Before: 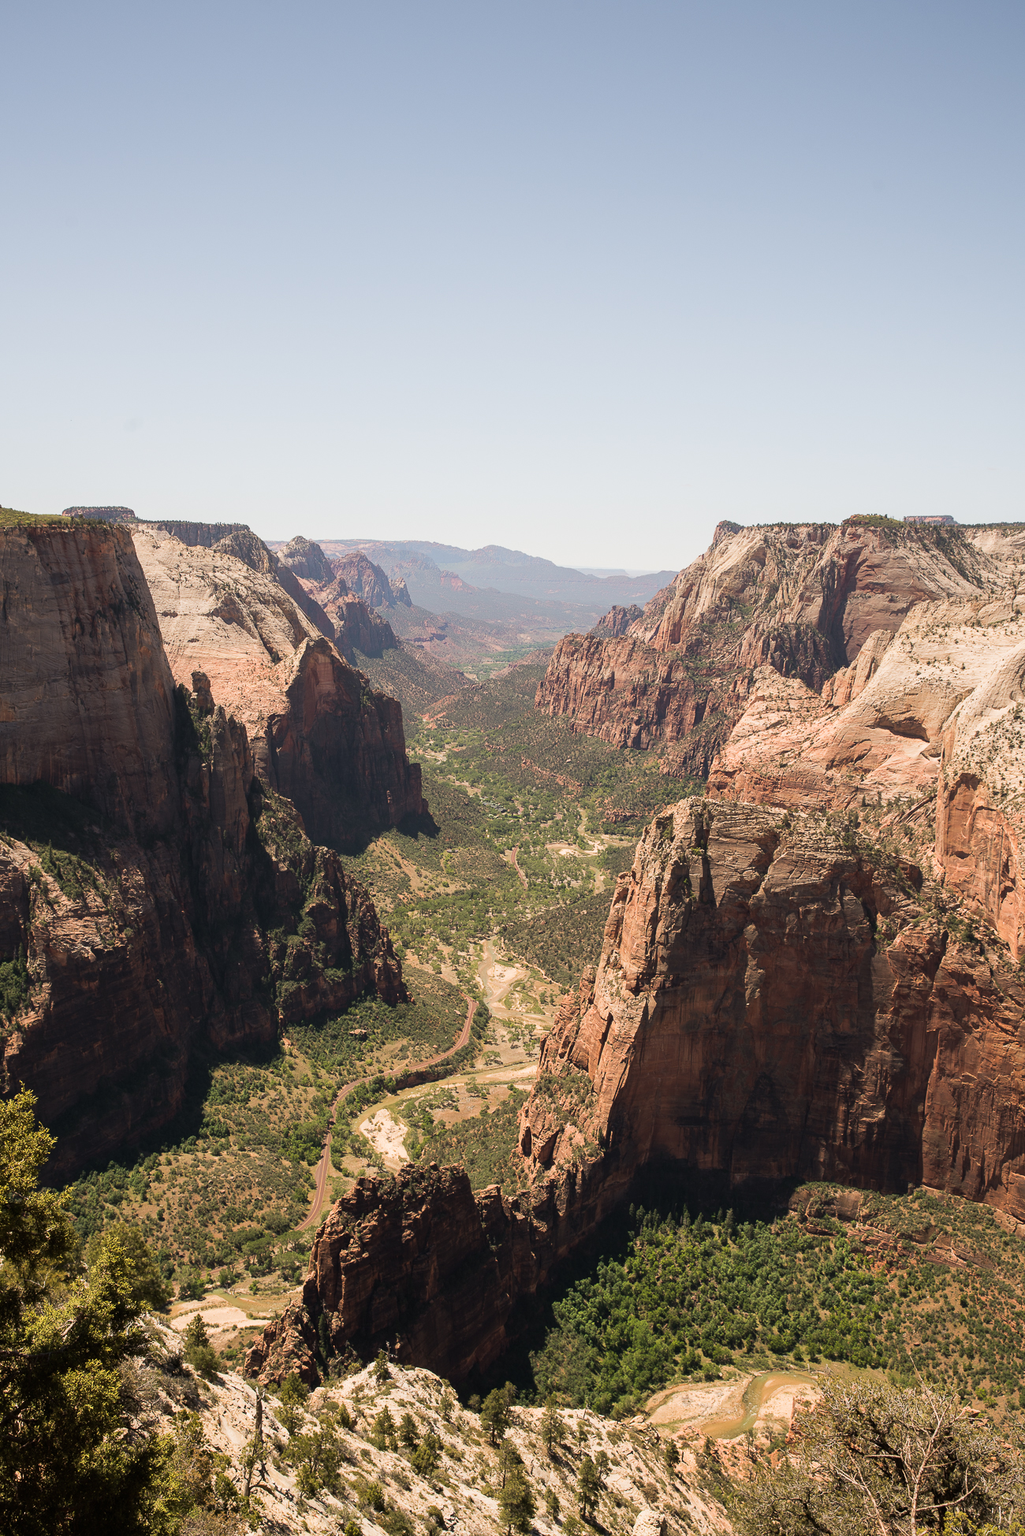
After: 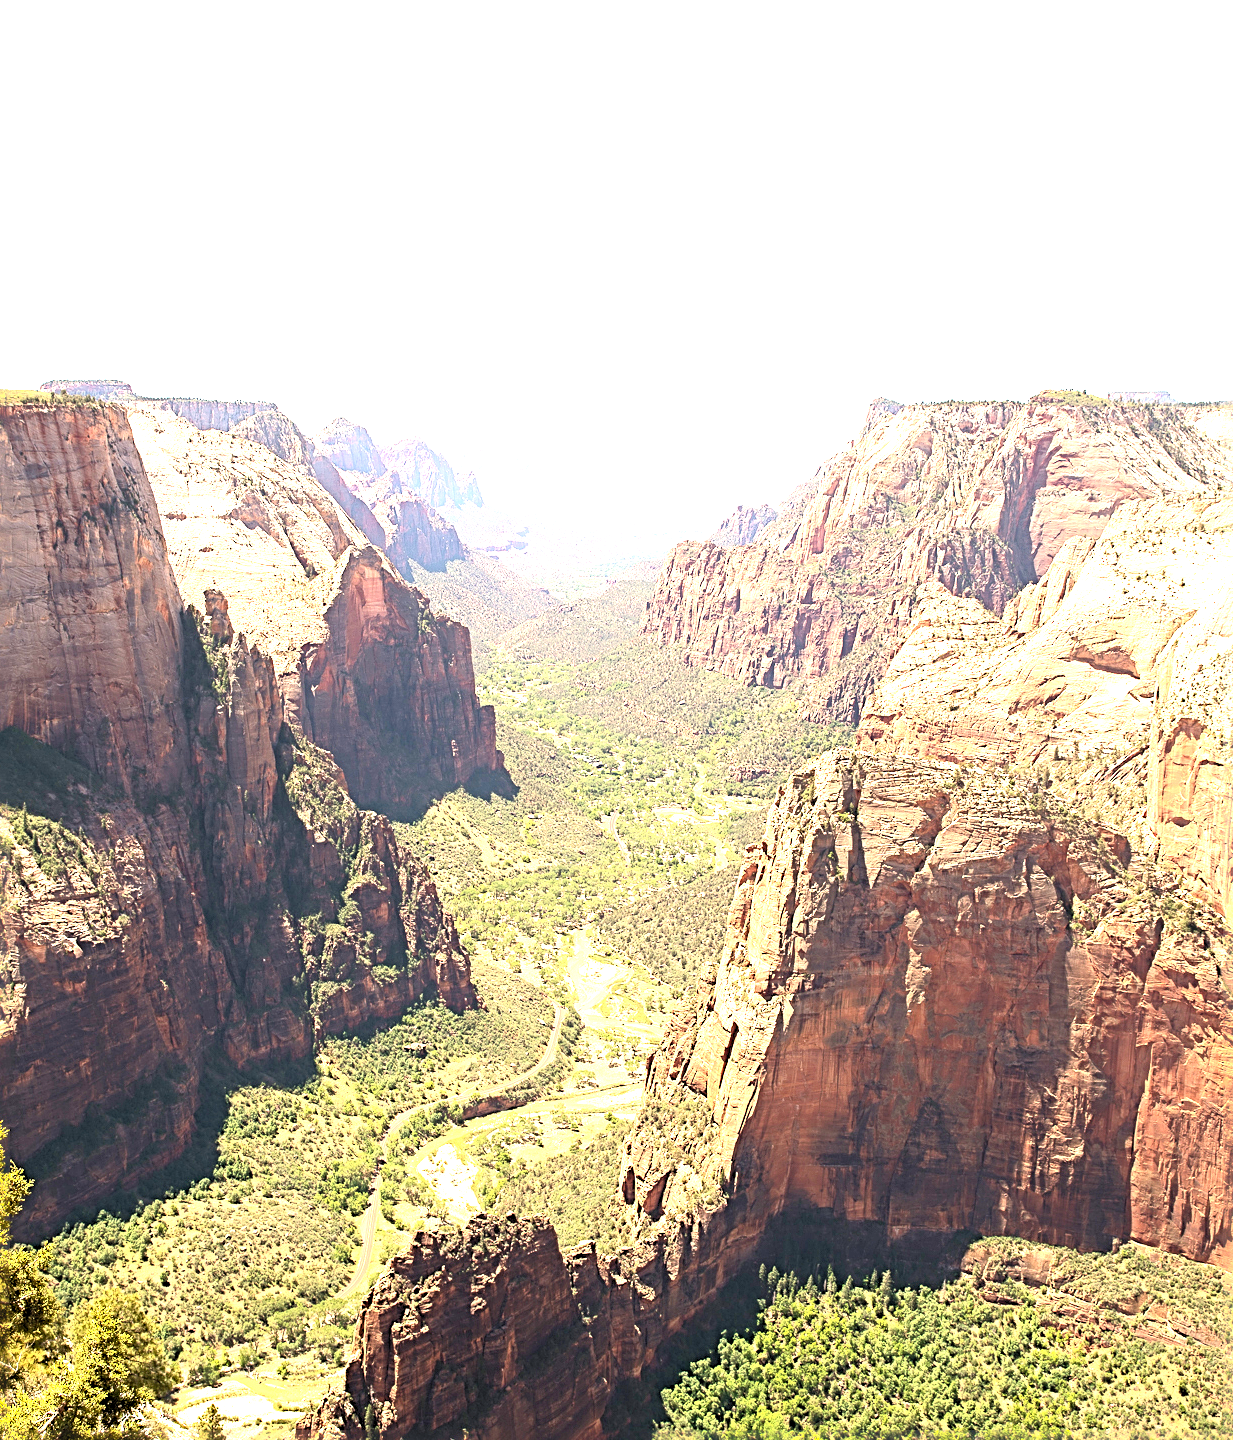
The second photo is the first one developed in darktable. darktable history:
shadows and highlights: shadows -12.08, white point adjustment 3.9, highlights 27.78
sharpen: radius 3.981
crop and rotate: left 3.01%, top 13.518%, right 2.088%, bottom 12.586%
levels: levels [0.036, 0.364, 0.827]
exposure: black level correction 0, exposure 0.682 EV, compensate exposure bias true, compensate highlight preservation false
contrast brightness saturation: contrast 0.205, brightness 0.157, saturation 0.218
